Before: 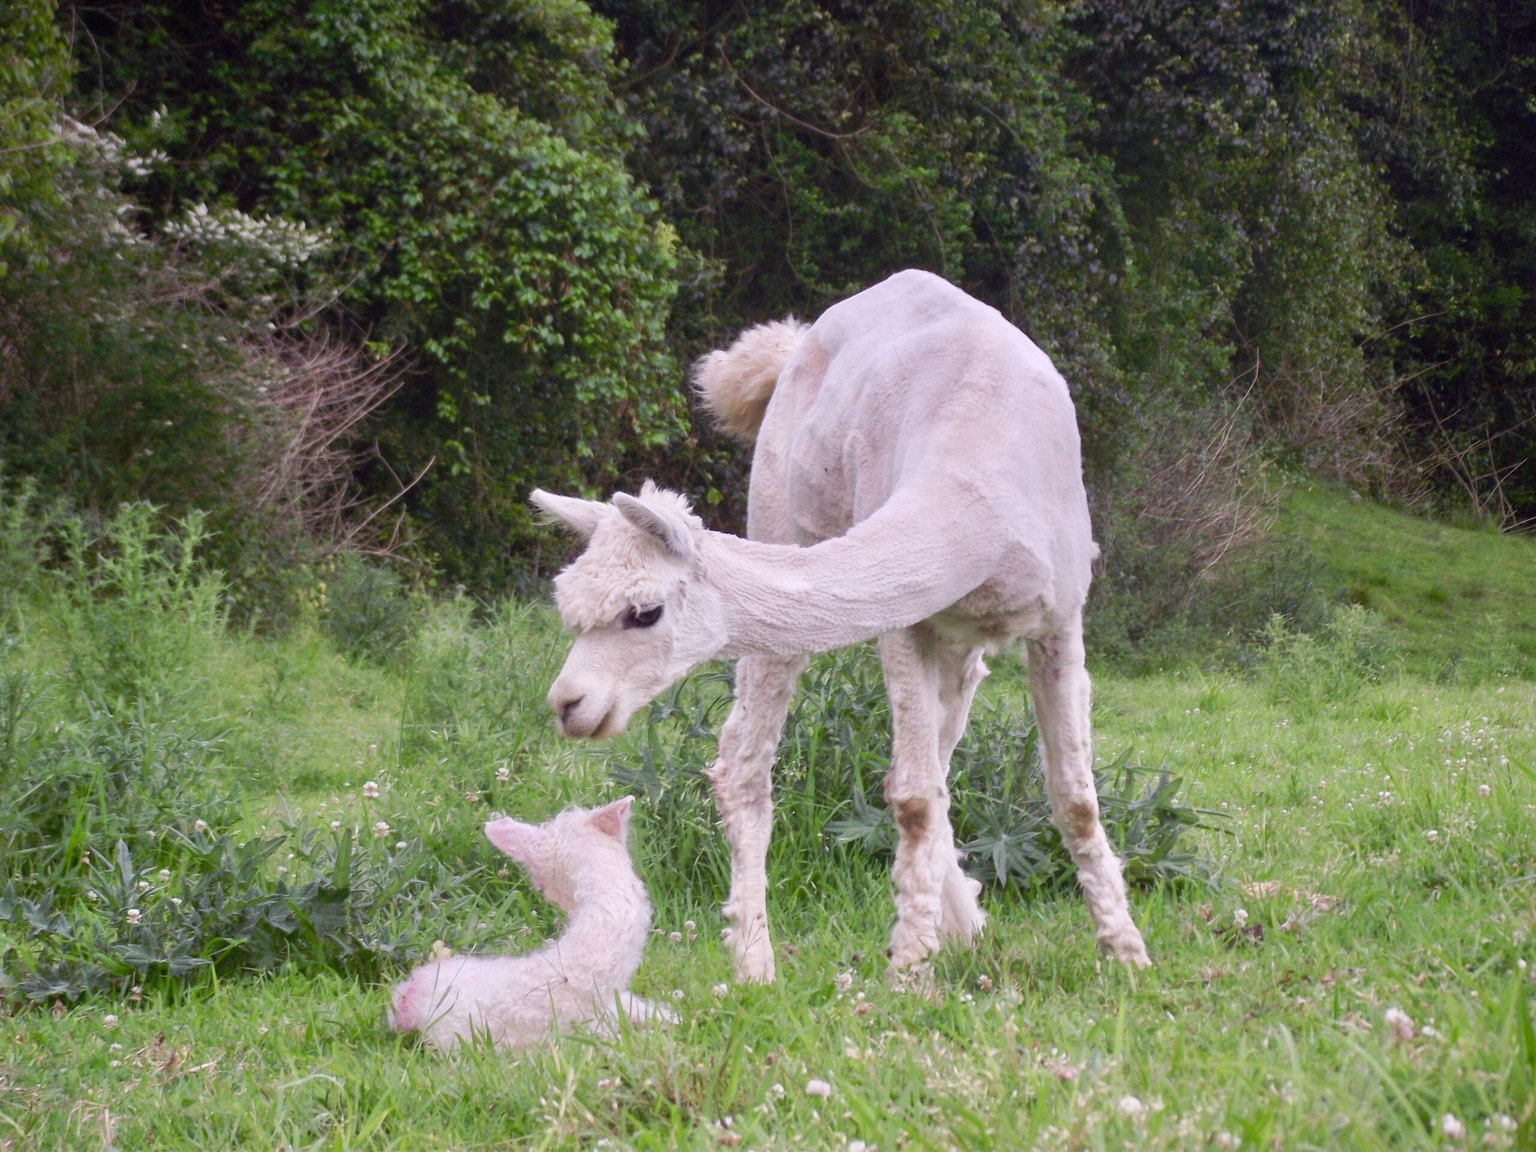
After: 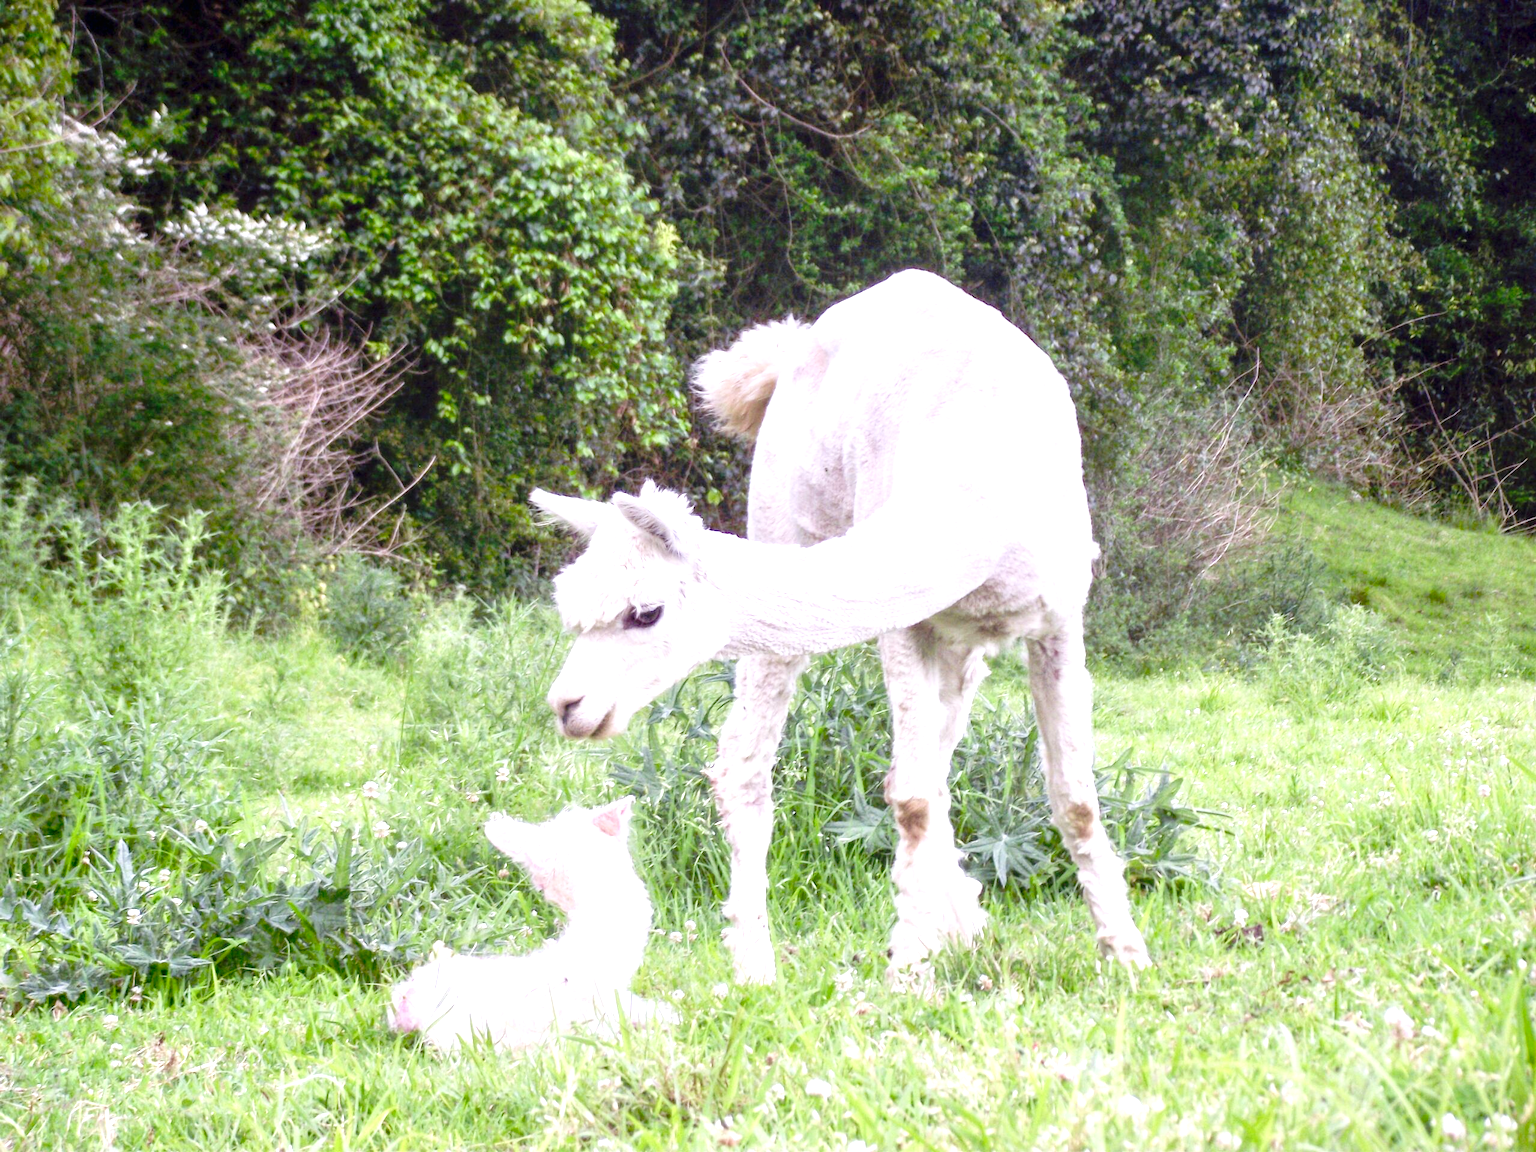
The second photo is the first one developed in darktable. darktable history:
tone curve: curves: ch0 [(0, 0) (0.003, 0.031) (0.011, 0.031) (0.025, 0.03) (0.044, 0.035) (0.069, 0.054) (0.1, 0.081) (0.136, 0.11) (0.177, 0.147) (0.224, 0.209) (0.277, 0.283) (0.335, 0.369) (0.399, 0.44) (0.468, 0.517) (0.543, 0.601) (0.623, 0.684) (0.709, 0.766) (0.801, 0.846) (0.898, 0.927) (1, 1)], preserve colors none
white balance: red 0.98, blue 1.034
local contrast: on, module defaults
exposure: black level correction 0.001, exposure 1.129 EV, compensate exposure bias true, compensate highlight preservation false
